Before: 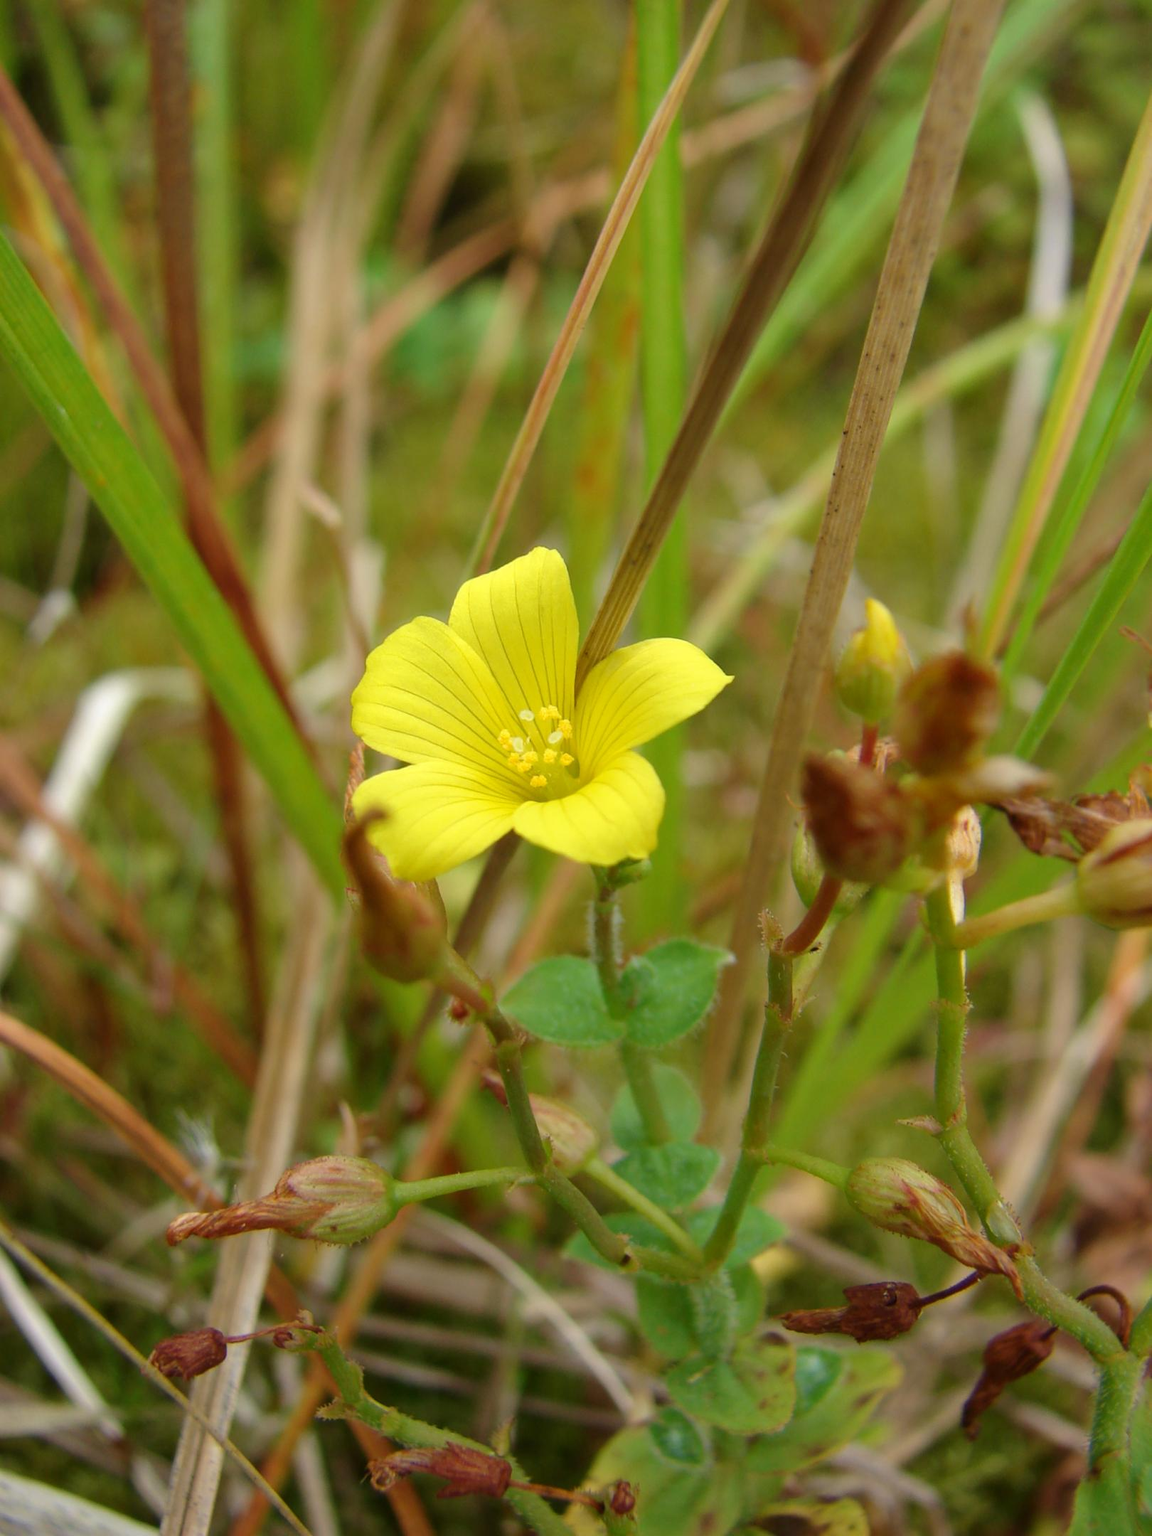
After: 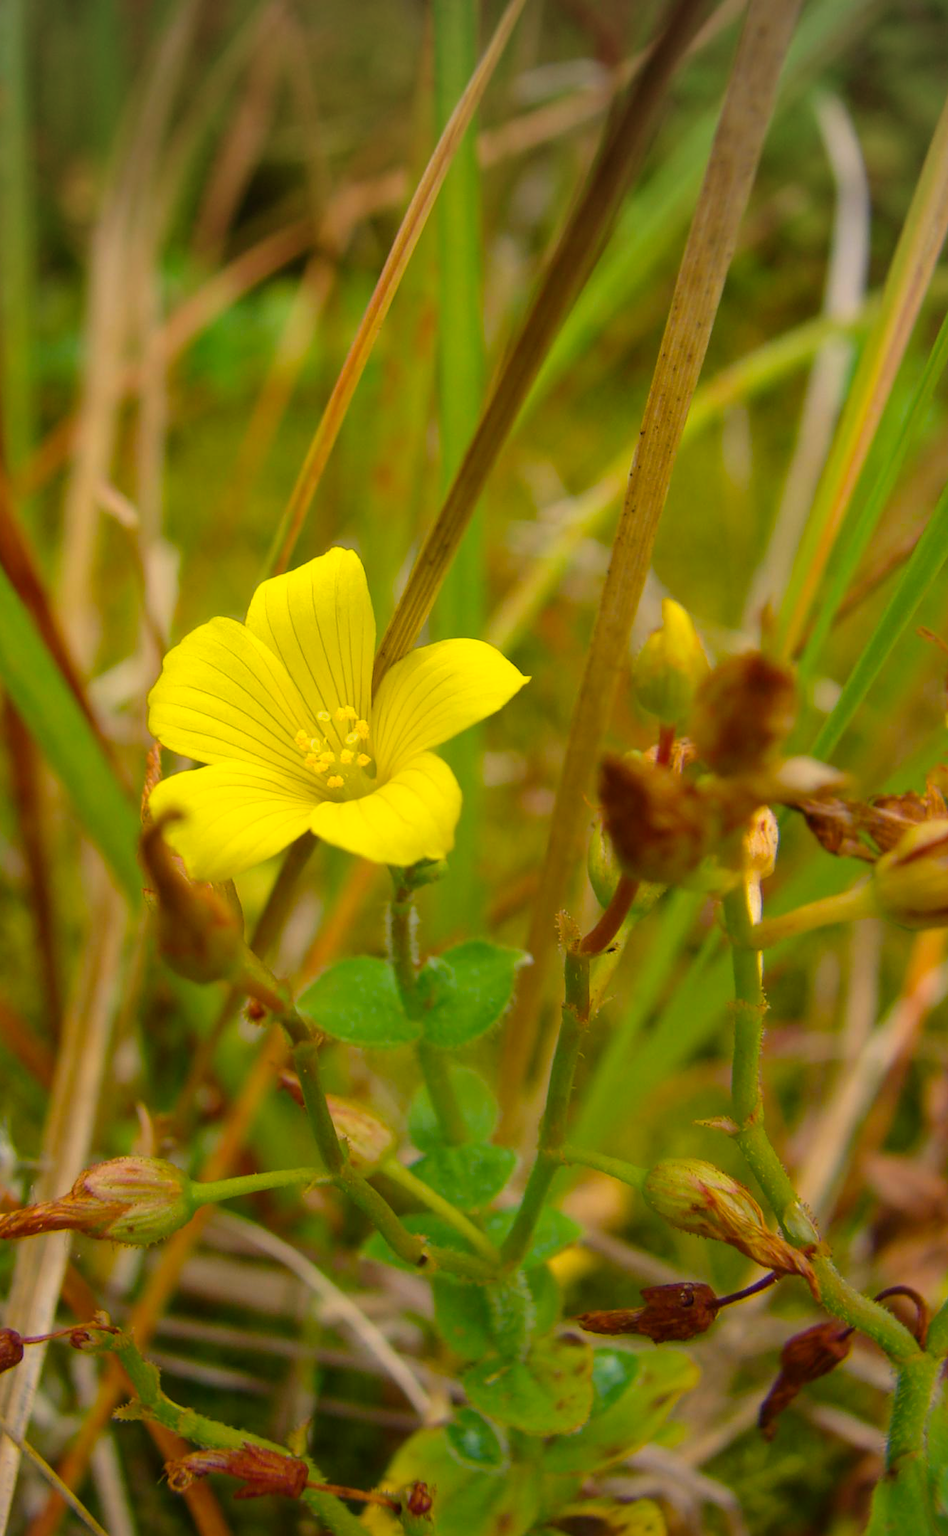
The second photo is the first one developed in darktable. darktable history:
vignetting: fall-off radius 82.4%, center (-0.028, 0.238)
crop: left 17.684%, bottom 0.031%
color balance rgb: highlights gain › chroma 3.046%, highlights gain › hue 60.2°, linear chroma grading › global chroma 3.137%, perceptual saturation grading › global saturation 29.843%
